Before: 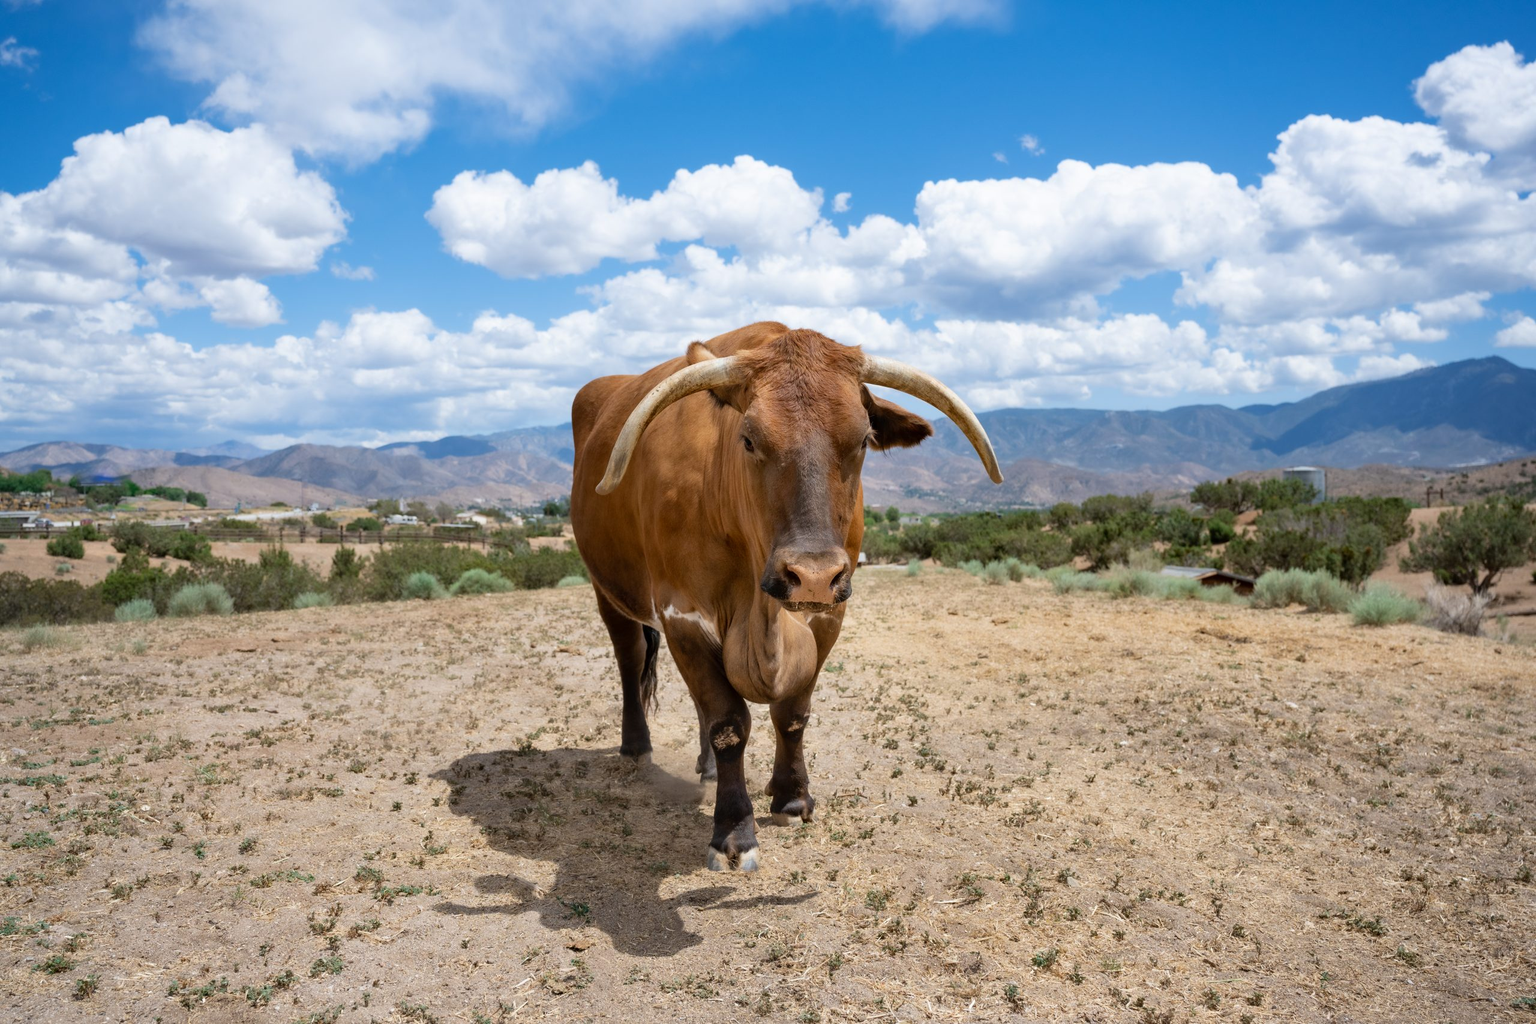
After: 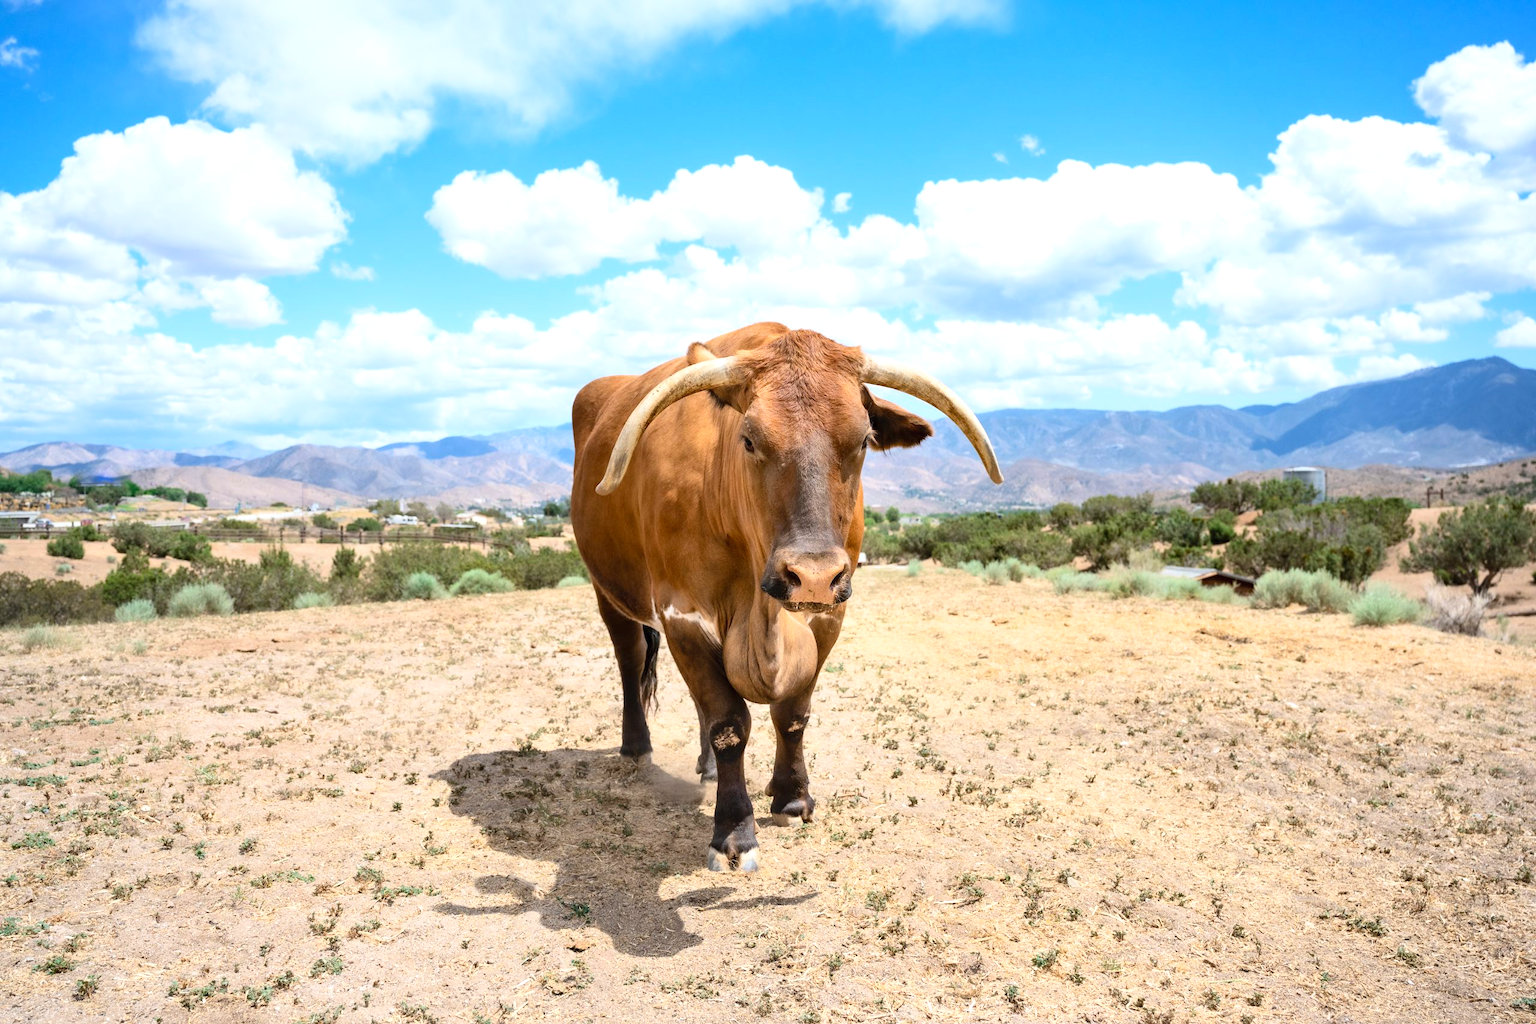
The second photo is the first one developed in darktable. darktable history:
exposure: exposure 0.515 EV, compensate highlight preservation false
contrast brightness saturation: contrast 0.2, brightness 0.15, saturation 0.14
